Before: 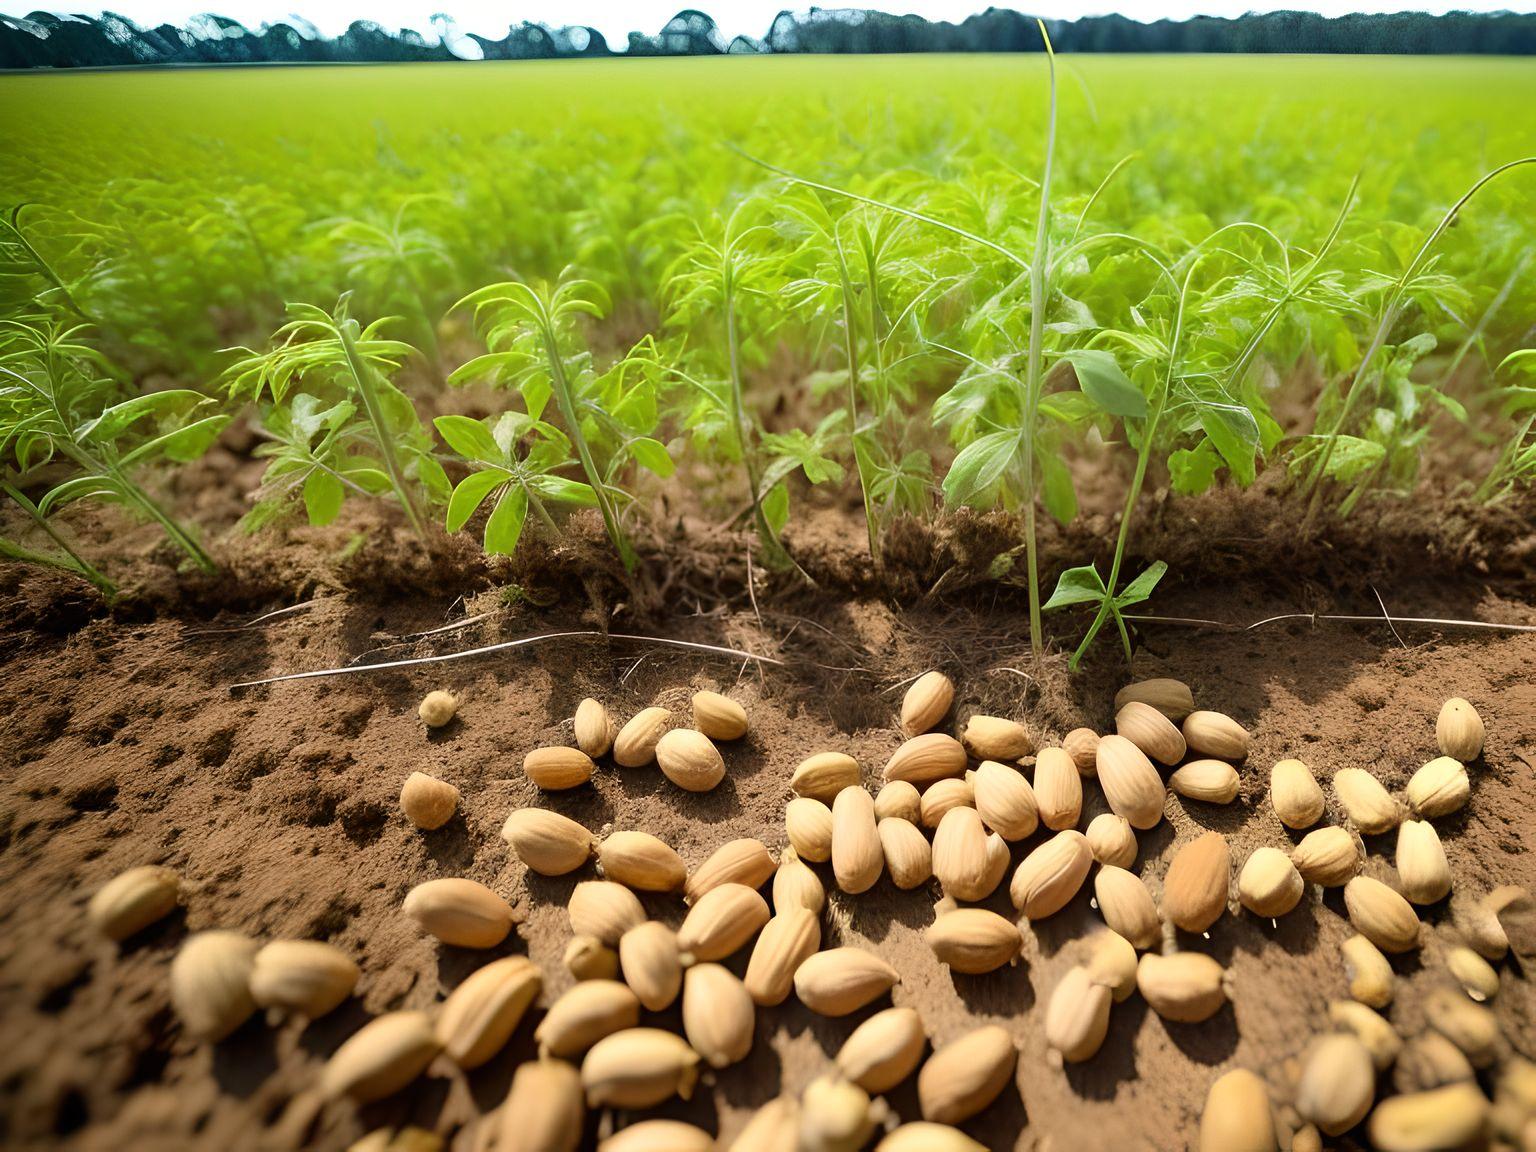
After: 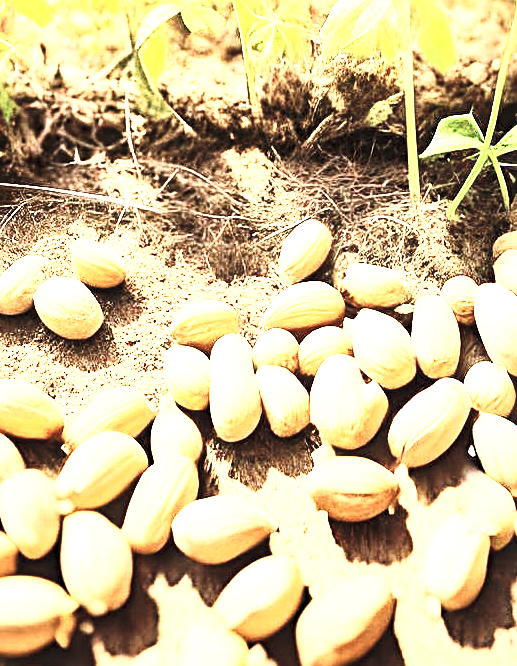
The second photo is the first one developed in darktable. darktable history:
contrast brightness saturation: contrast 0.425, brightness 0.55, saturation -0.2
haze removal: compatibility mode true, adaptive false
crop: left 40.554%, top 39.245%, right 25.729%, bottom 2.916%
base curve: curves: ch0 [(0, 0) (0.036, 0.025) (0.121, 0.166) (0.206, 0.329) (0.605, 0.79) (1, 1)], preserve colors none
exposure: exposure 1.226 EV, compensate highlight preservation false
sharpen: on, module defaults
shadows and highlights: shadows -13.18, white point adjustment 3.95, highlights 28.05
local contrast: mode bilateral grid, contrast 19, coarseness 20, detail 150%, midtone range 0.2
